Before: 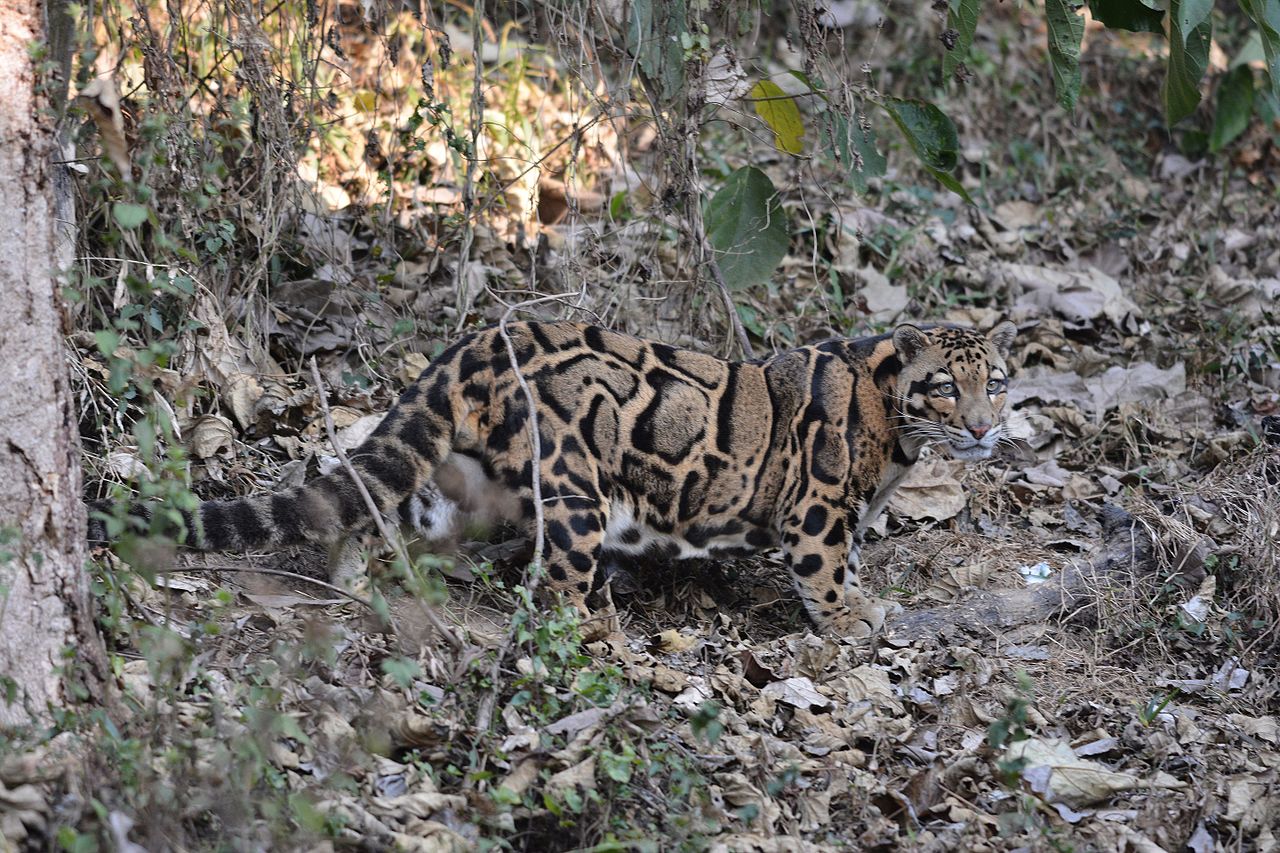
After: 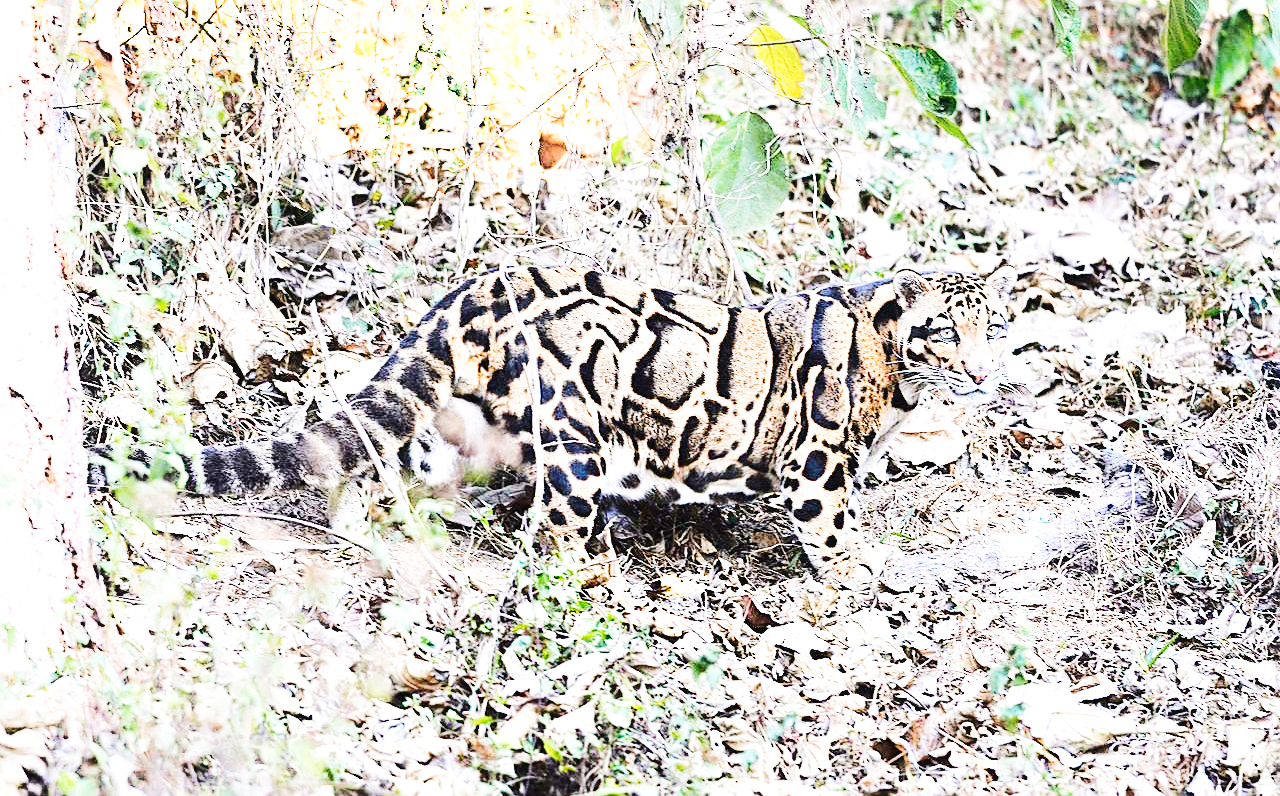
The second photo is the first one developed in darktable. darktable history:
sharpen: on, module defaults
crop and rotate: top 6.595%
shadows and highlights: shadows -40.75, highlights 63.68, highlights color adjustment 32.89%, soften with gaussian
exposure: black level correction 0, exposure 1.107 EV, compensate highlight preservation false
base curve: curves: ch0 [(0, 0.003) (0.001, 0.002) (0.006, 0.004) (0.02, 0.022) (0.048, 0.086) (0.094, 0.234) (0.162, 0.431) (0.258, 0.629) (0.385, 0.8) (0.548, 0.918) (0.751, 0.988) (1, 1)], preserve colors none
color balance rgb: shadows lift › chroma 0.678%, shadows lift › hue 113.2°, perceptual saturation grading › global saturation 20%, perceptual saturation grading › highlights -25.382%, perceptual saturation grading › shadows 50.584%, perceptual brilliance grading › global brilliance 1.22%, perceptual brilliance grading › highlights -3.732%, global vibrance 20%
tone equalizer: -8 EV -0.415 EV, -7 EV -0.375 EV, -6 EV -0.344 EV, -5 EV -0.231 EV, -3 EV 0.189 EV, -2 EV 0.317 EV, -1 EV 0.406 EV, +0 EV 0.421 EV, edges refinement/feathering 500, mask exposure compensation -1.57 EV, preserve details no
